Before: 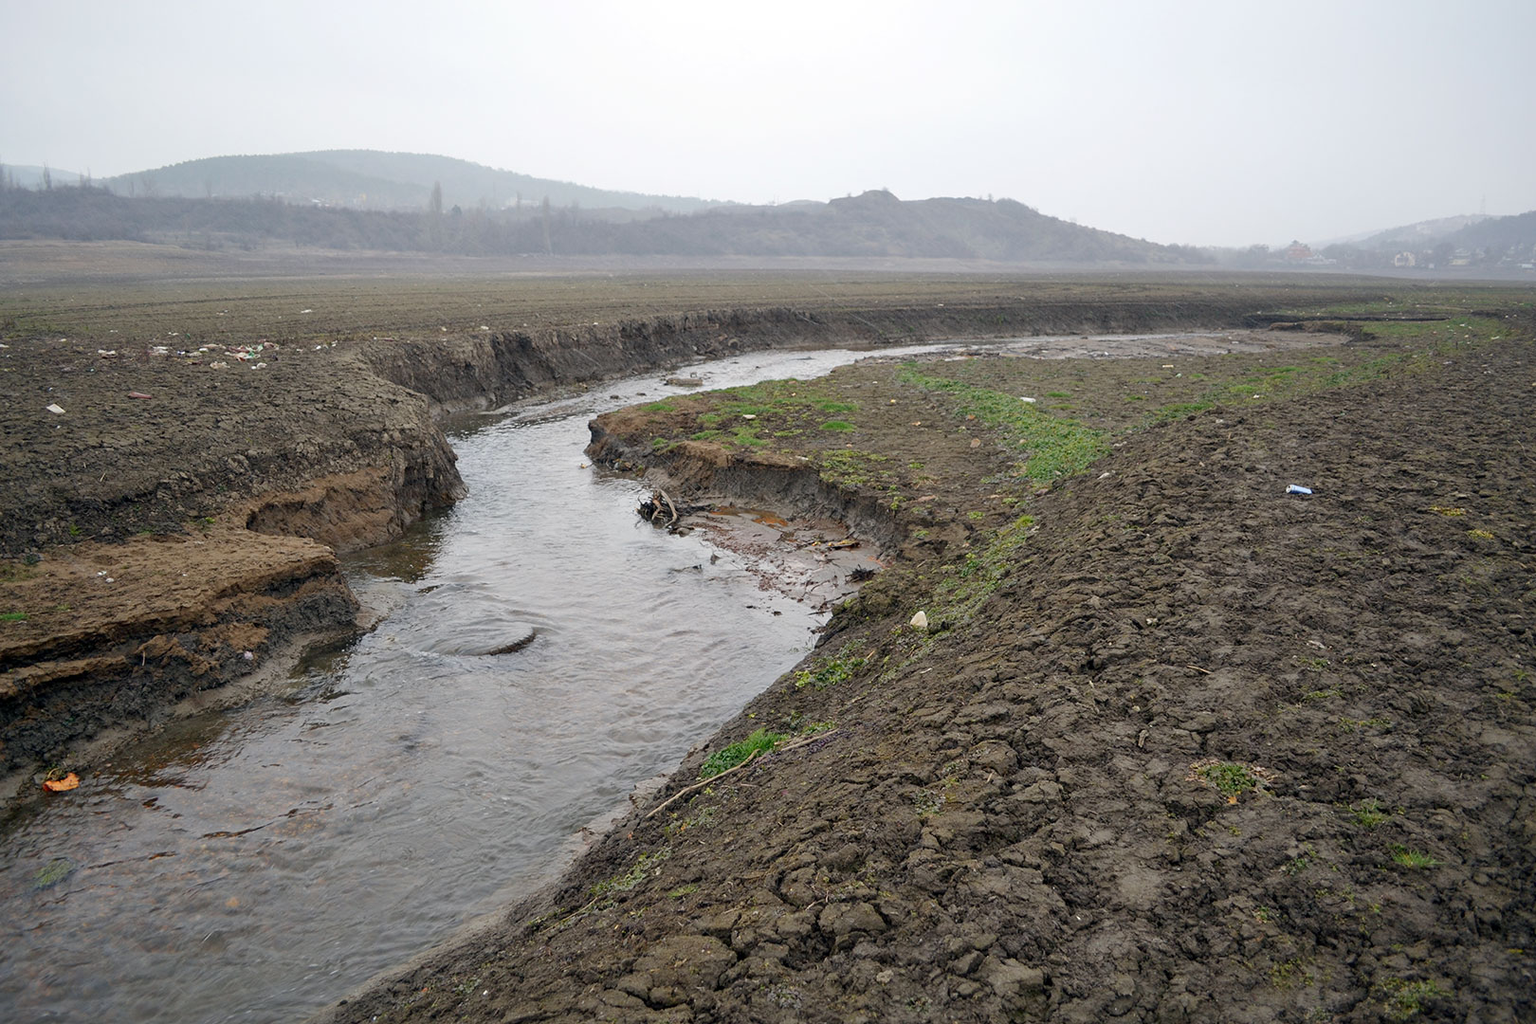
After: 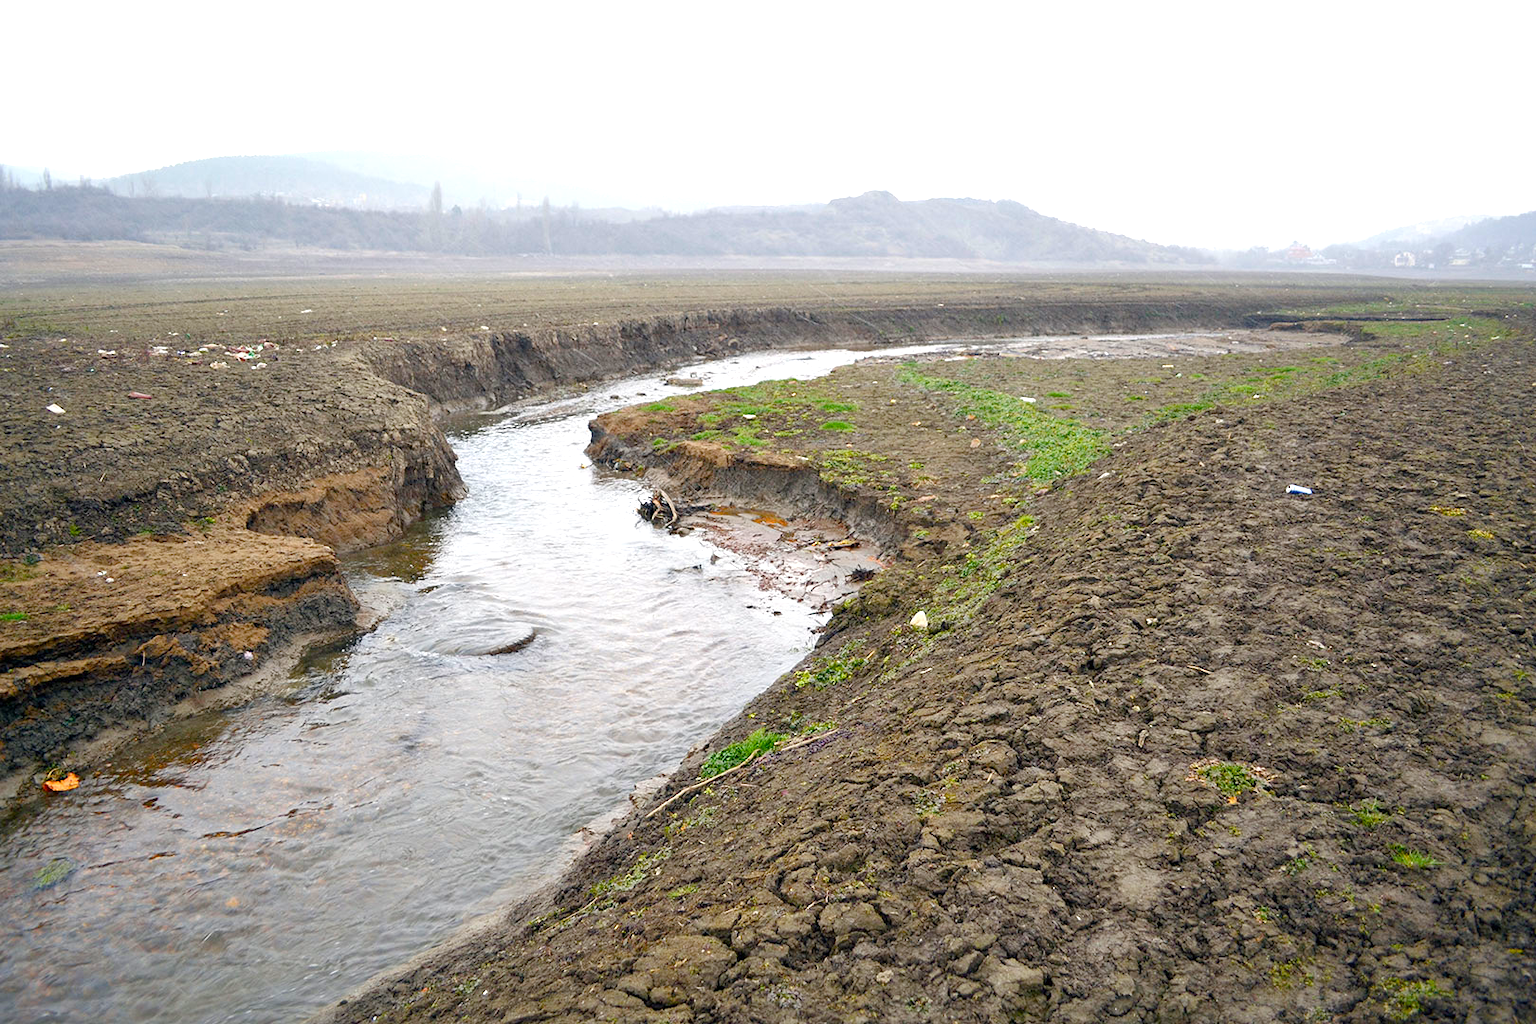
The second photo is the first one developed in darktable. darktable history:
exposure: black level correction 0, exposure 0.9 EV, compensate highlight preservation false
color balance rgb: perceptual saturation grading › global saturation 35%, perceptual saturation grading › highlights -25%, perceptual saturation grading › shadows 50%
